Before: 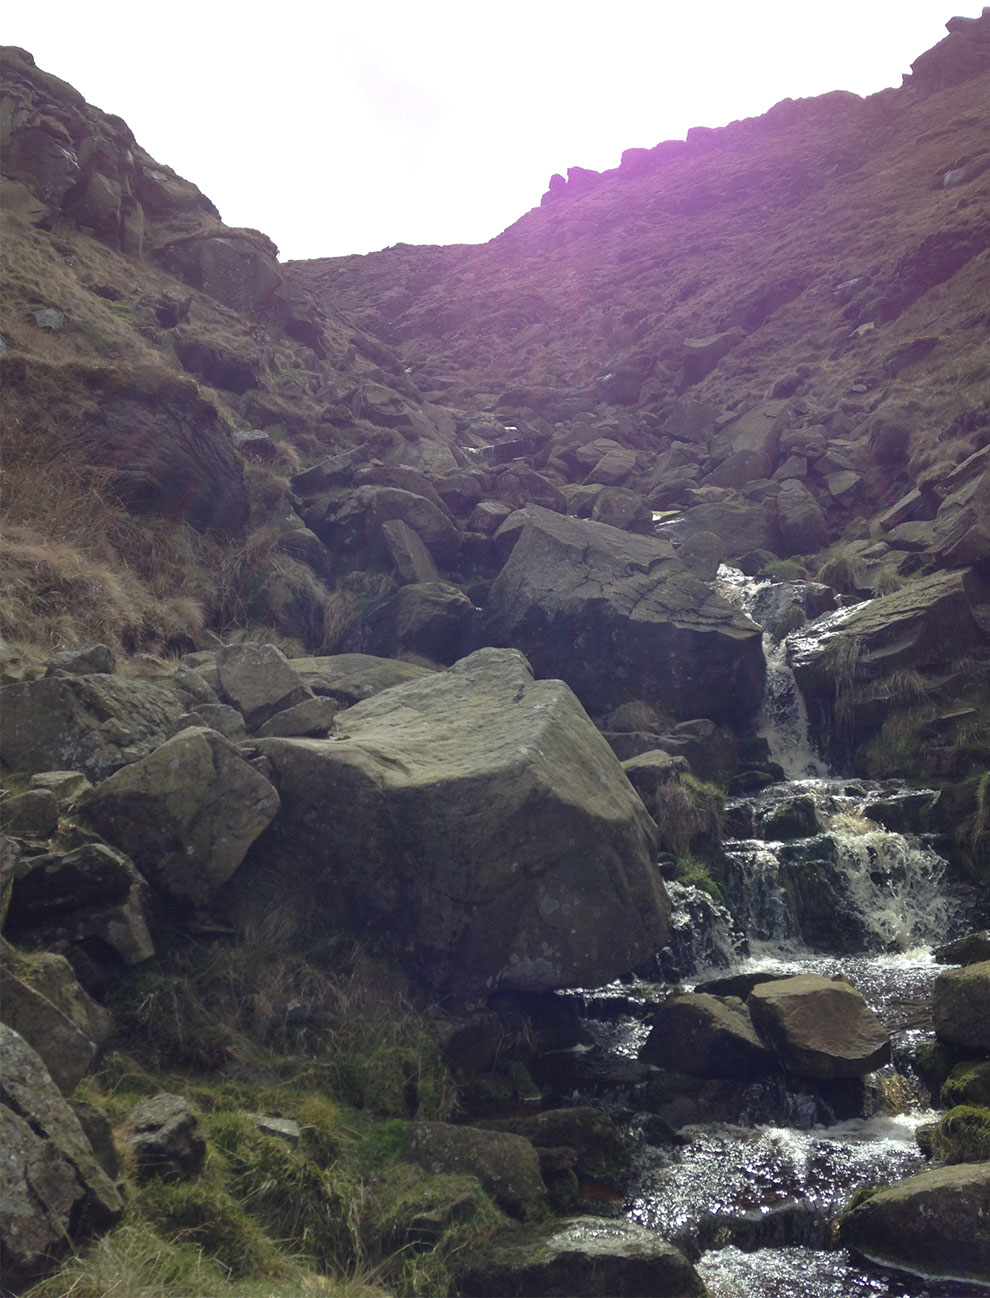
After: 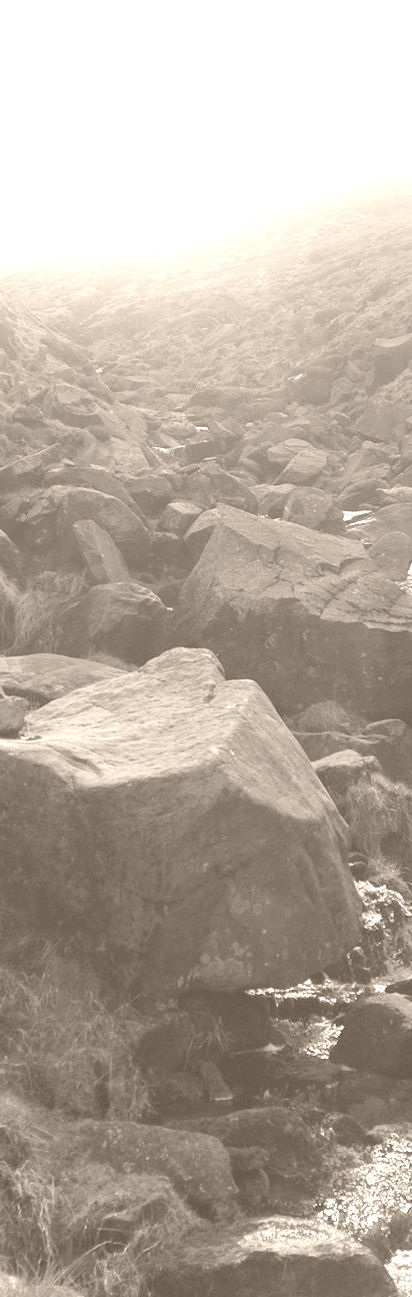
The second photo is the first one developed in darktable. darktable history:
bloom: on, module defaults
crop: left 31.229%, right 27.105%
colorize: hue 34.49°, saturation 35.33%, source mix 100%, version 1
